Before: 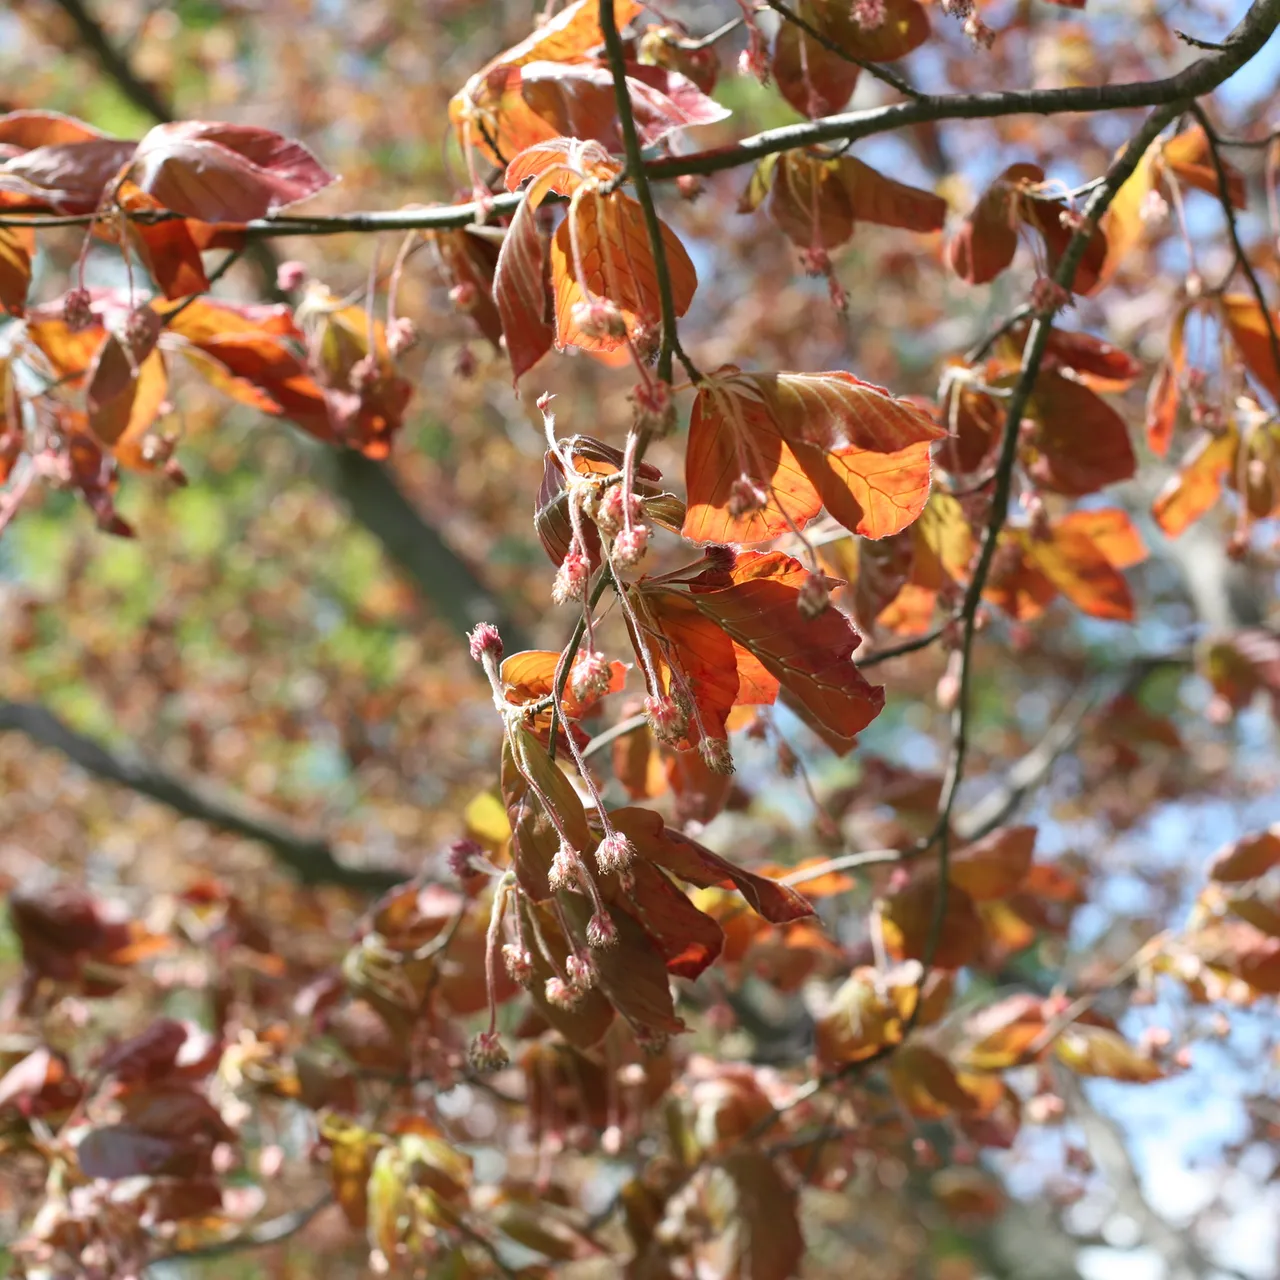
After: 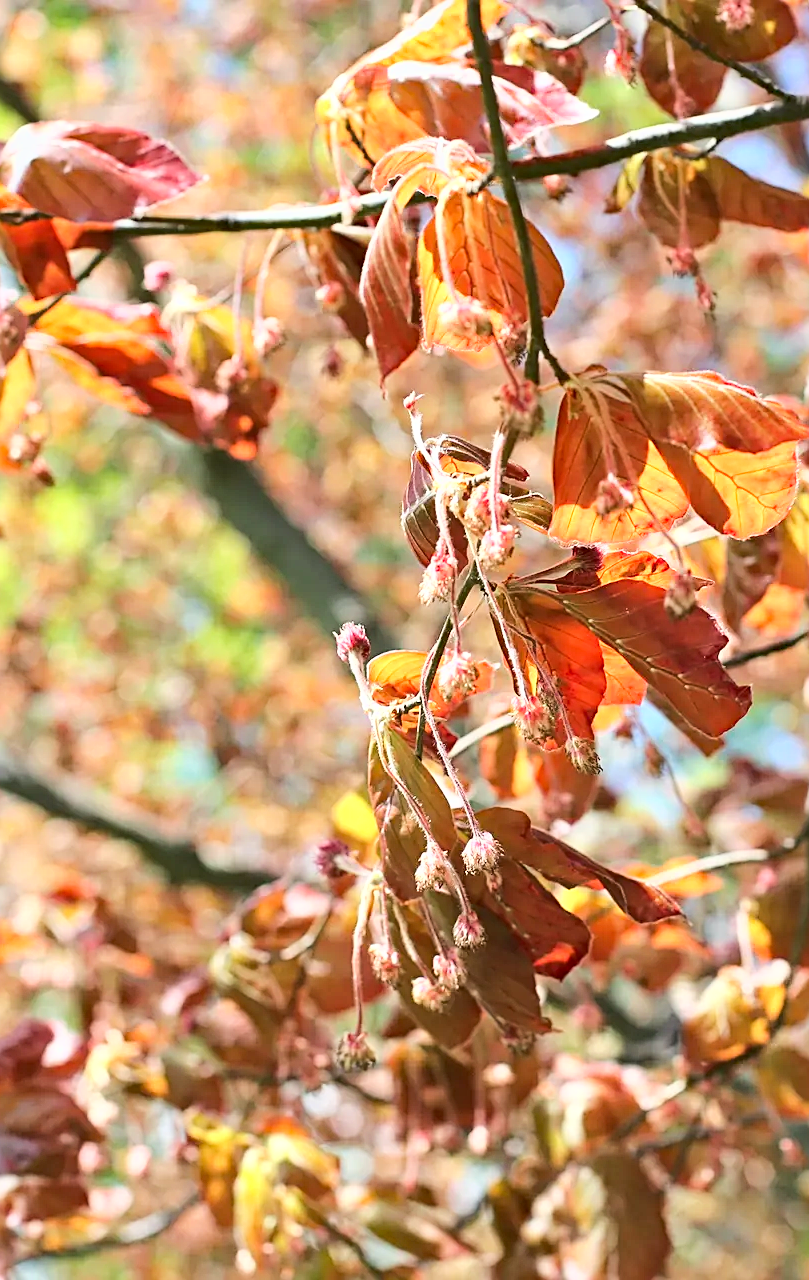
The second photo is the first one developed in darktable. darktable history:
haze removal: compatibility mode true, adaptive false
crop: left 10.442%, right 26.287%
base curve: curves: ch0 [(0, 0) (0.025, 0.046) (0.112, 0.277) (0.467, 0.74) (0.814, 0.929) (1, 0.942)], preserve colors average RGB
local contrast: mode bilateral grid, contrast 28, coarseness 15, detail 115%, midtone range 0.2
sharpen: on, module defaults
